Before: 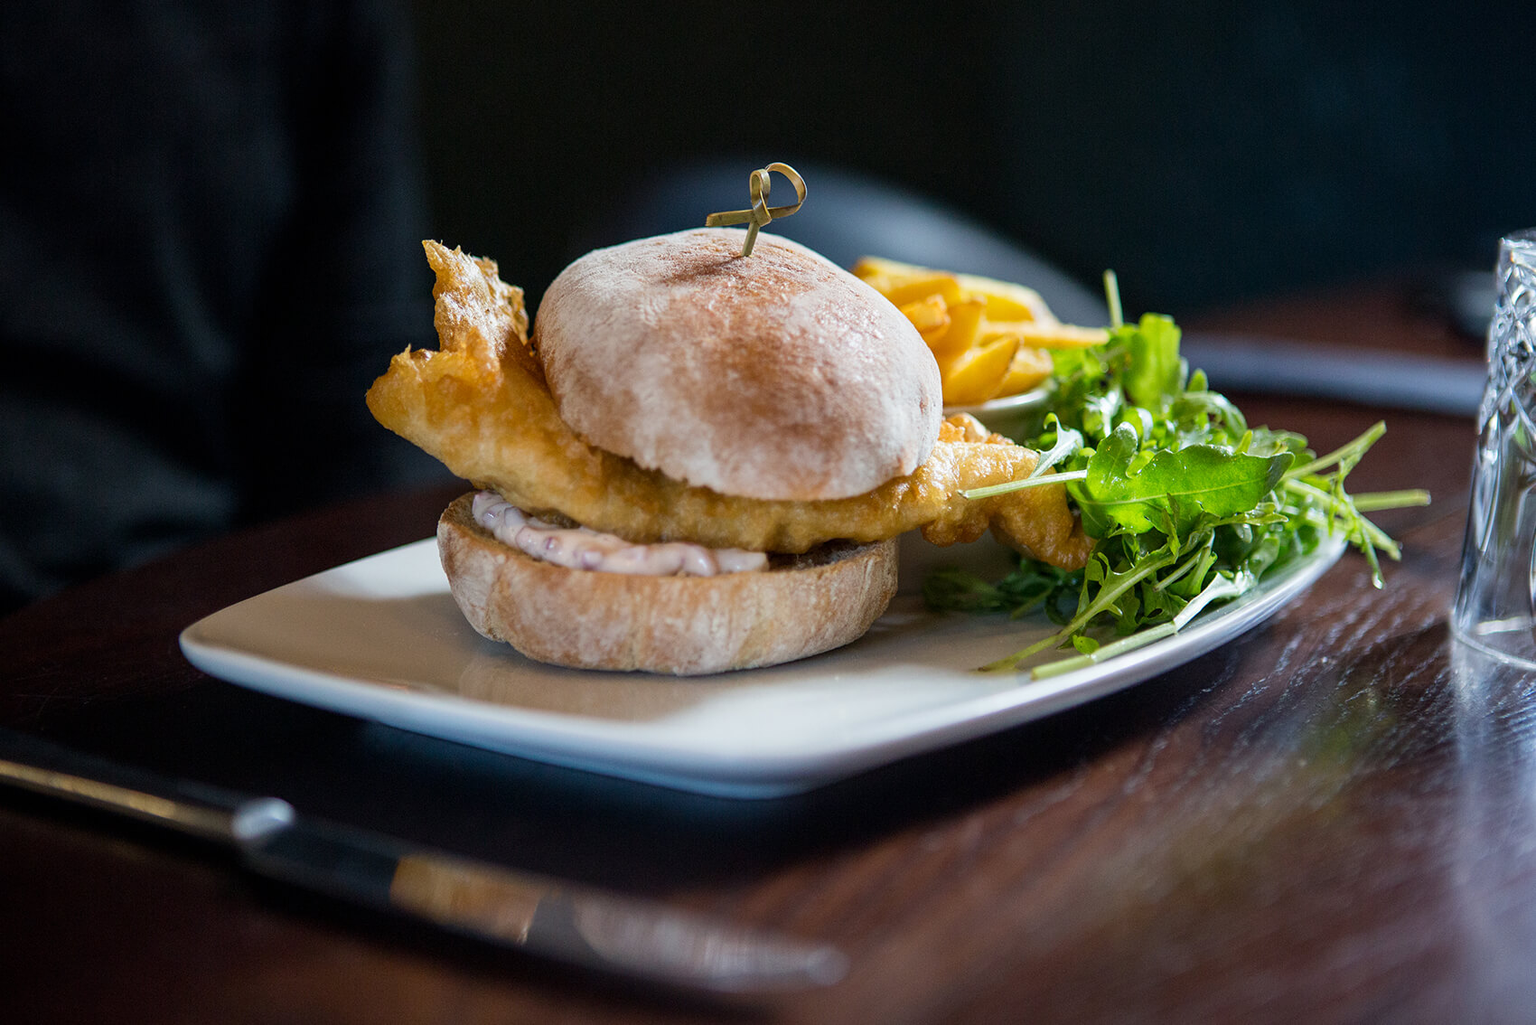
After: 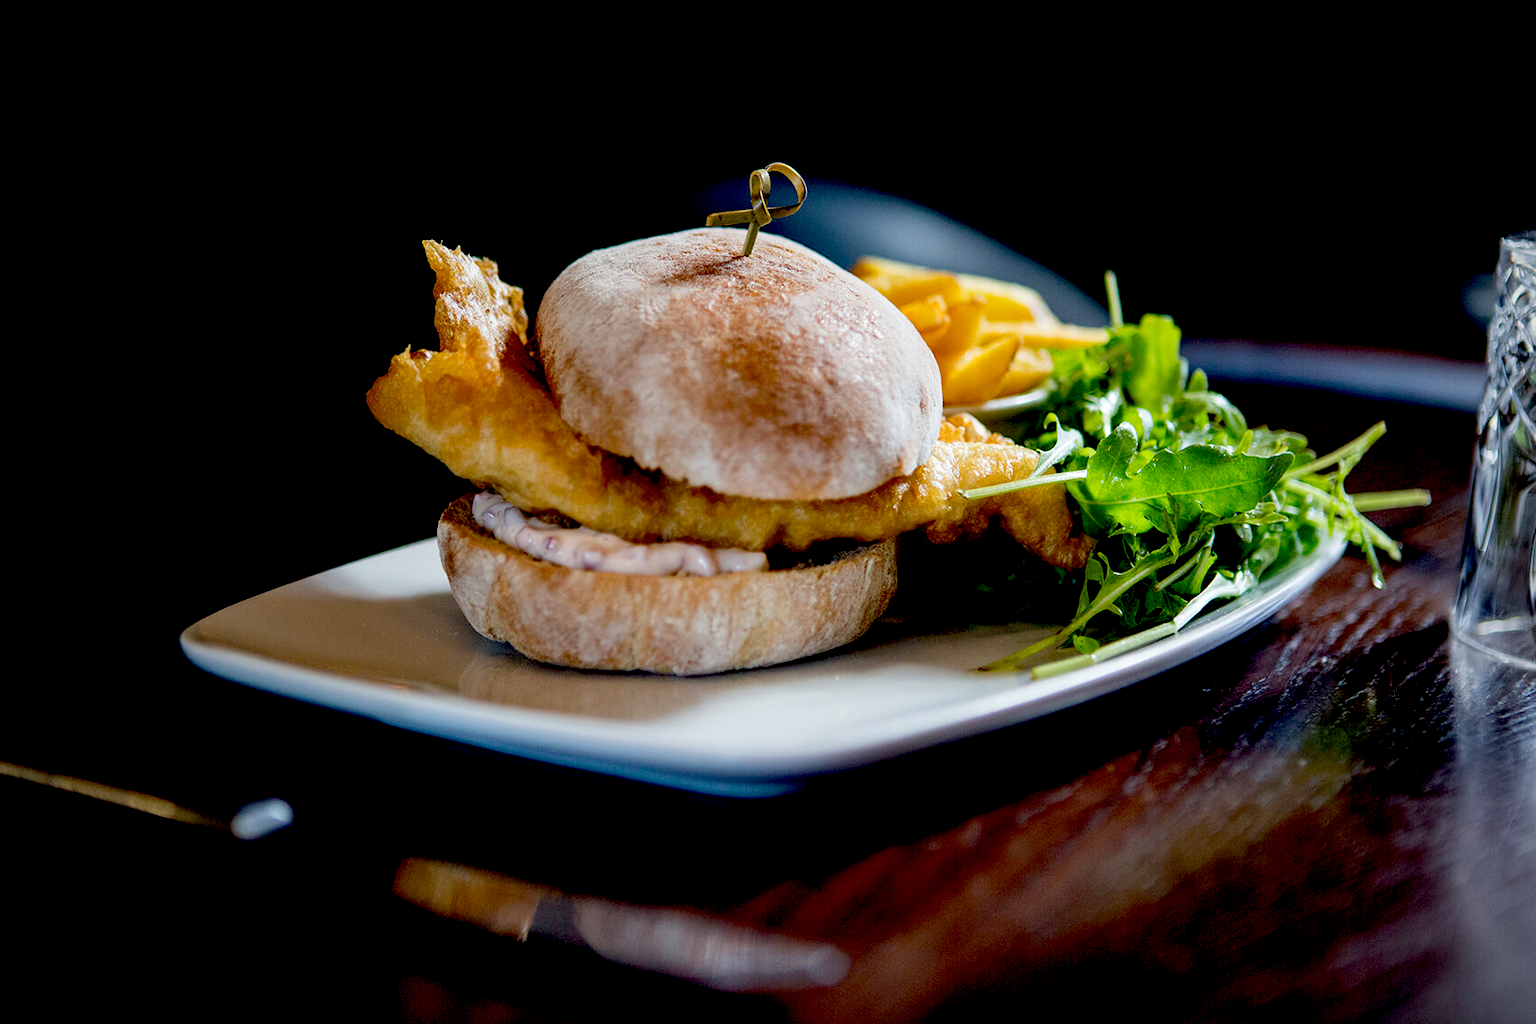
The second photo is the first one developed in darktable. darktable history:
vignetting: fall-off radius 44.65%
exposure: black level correction 0.048, exposure 0.013 EV, compensate highlight preservation false
